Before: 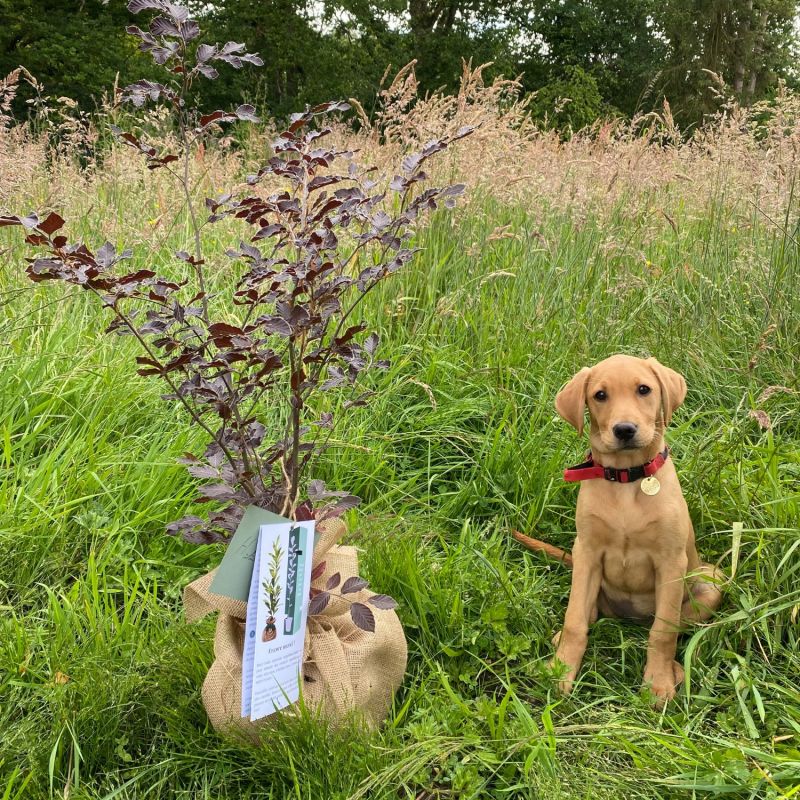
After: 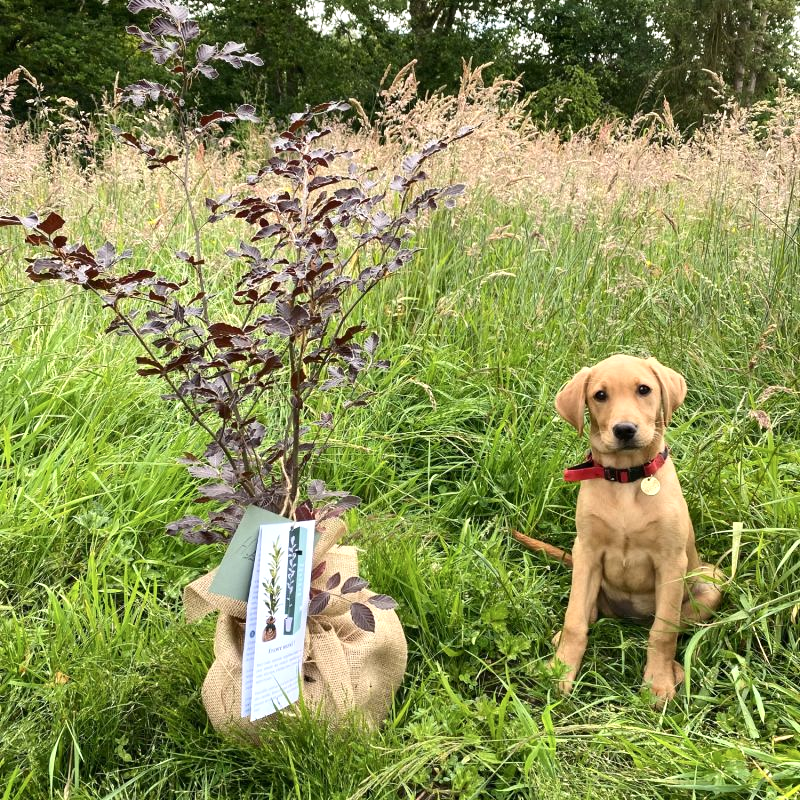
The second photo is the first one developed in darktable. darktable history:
contrast brightness saturation: contrast 0.14
shadows and highlights: radius 110.86, shadows 51.09, white point adjustment 9.16, highlights -4.17, highlights color adjustment 32.2%, soften with gaussian
